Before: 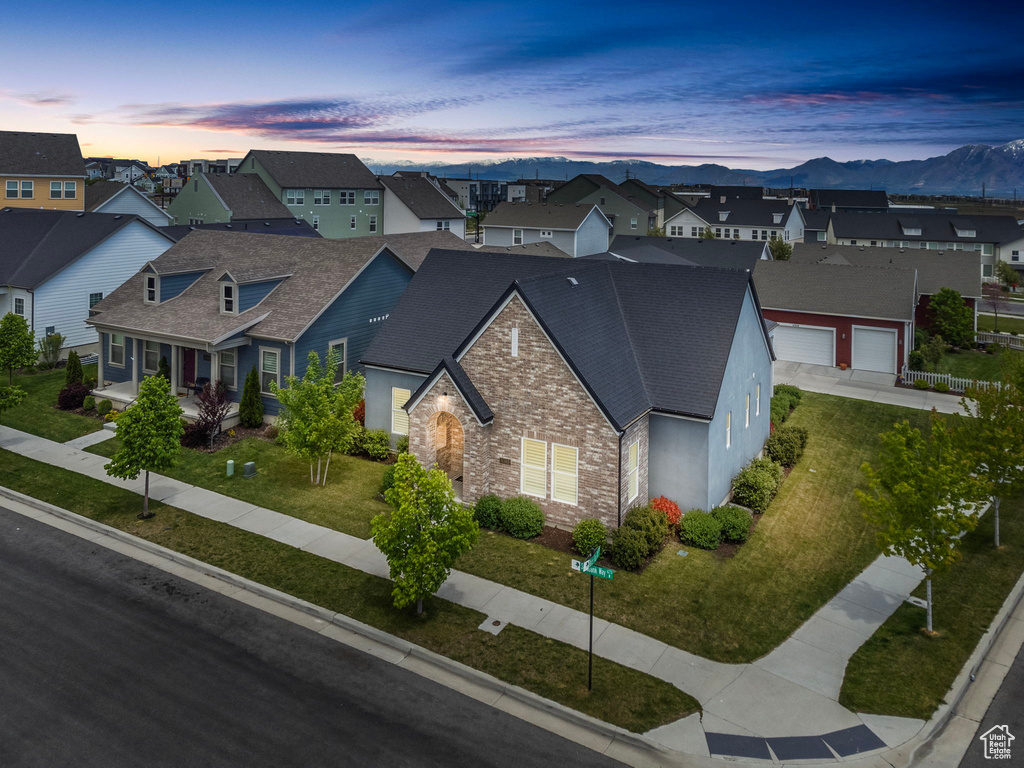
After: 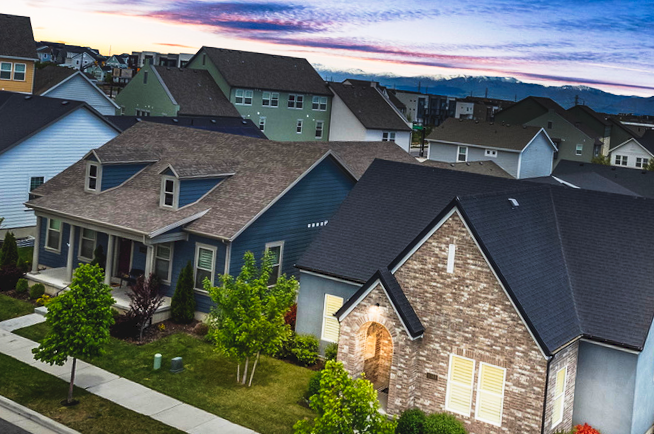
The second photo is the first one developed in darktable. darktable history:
crop and rotate: angle -4.5°, left 2.136%, top 7.037%, right 27.412%, bottom 30.679%
tone curve: curves: ch0 [(0, 0) (0.003, 0.063) (0.011, 0.063) (0.025, 0.063) (0.044, 0.066) (0.069, 0.071) (0.1, 0.09) (0.136, 0.116) (0.177, 0.144) (0.224, 0.192) (0.277, 0.246) (0.335, 0.311) (0.399, 0.399) (0.468, 0.49) (0.543, 0.589) (0.623, 0.709) (0.709, 0.827) (0.801, 0.918) (0.898, 0.969) (1, 1)], preserve colors none
tone equalizer: -7 EV 0.127 EV, edges refinement/feathering 500, mask exposure compensation -1.57 EV, preserve details no
